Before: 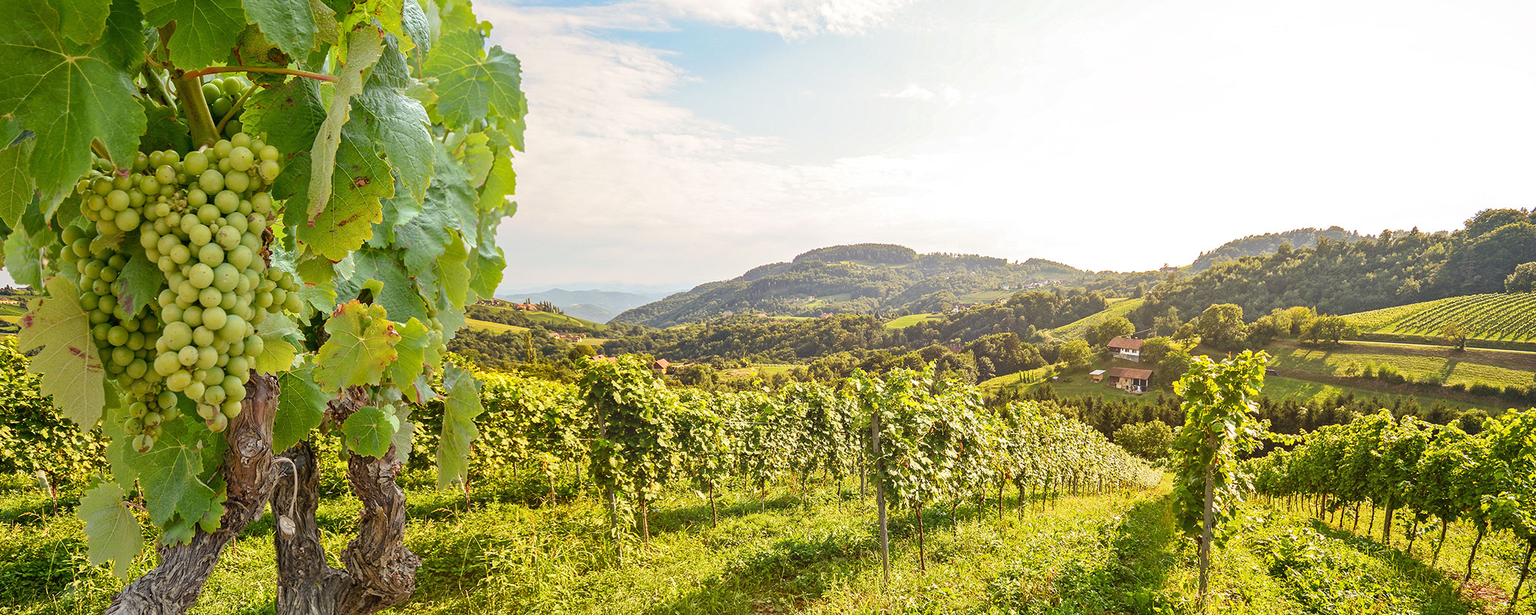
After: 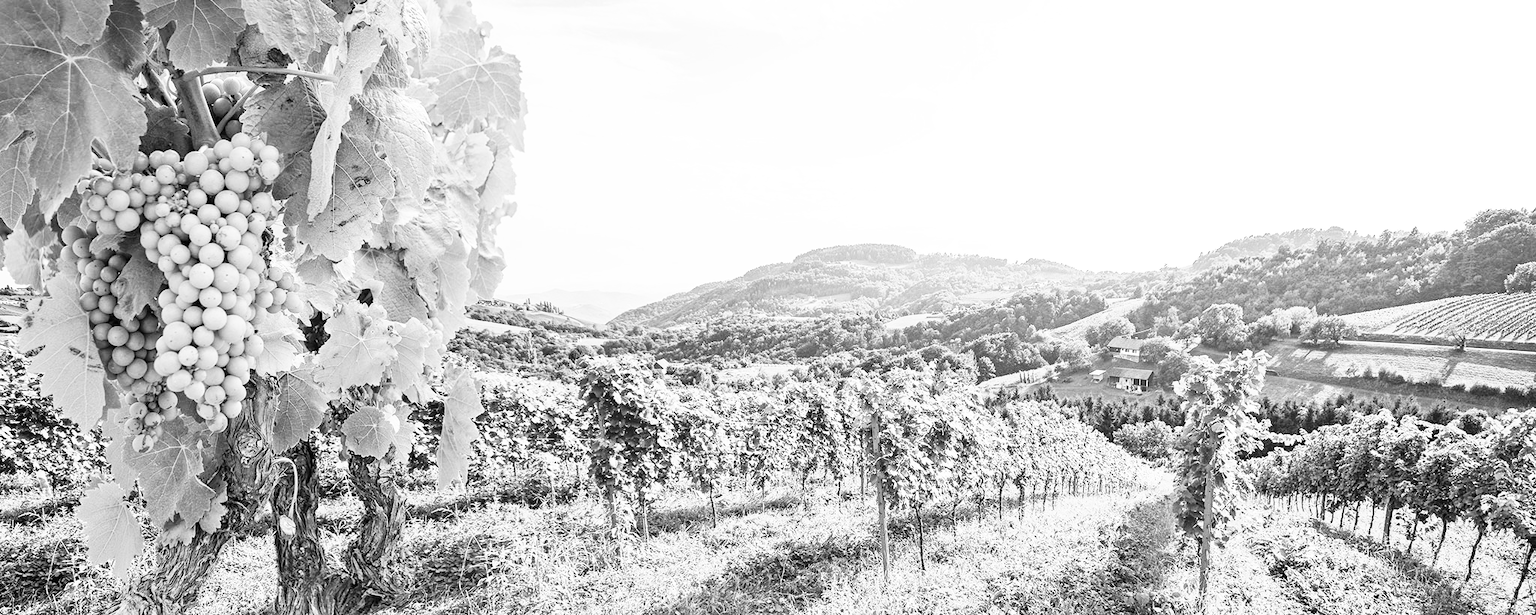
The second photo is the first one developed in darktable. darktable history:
base curve: curves: ch0 [(0, 0) (0.007, 0.004) (0.027, 0.03) (0.046, 0.07) (0.207, 0.54) (0.442, 0.872) (0.673, 0.972) (1, 1)], preserve colors none
color zones: curves: ch1 [(0, -0.394) (0.143, -0.394) (0.286, -0.394) (0.429, -0.392) (0.571, -0.391) (0.714, -0.391) (0.857, -0.391) (1, -0.394)]
